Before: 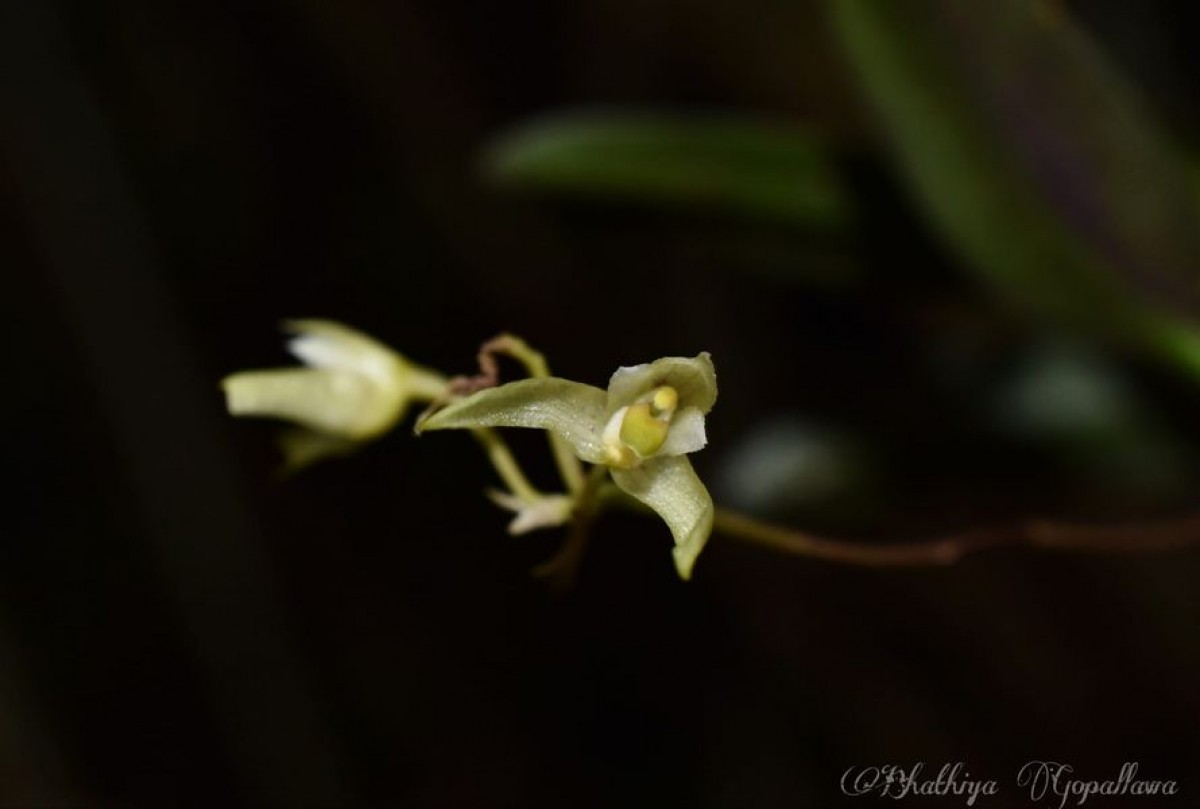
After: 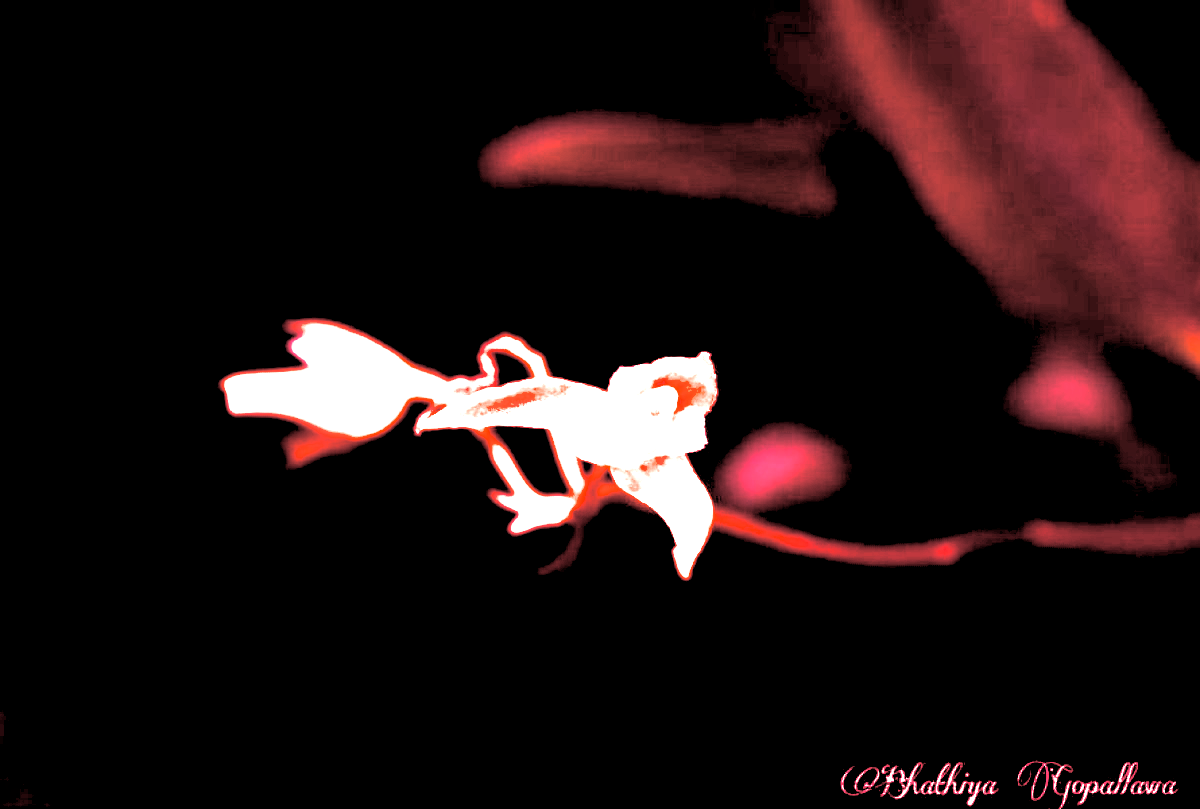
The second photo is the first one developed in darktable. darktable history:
rgb levels: levels [[0.034, 0.472, 0.904], [0, 0.5, 1], [0, 0.5, 1]]
white balance: red 4.26, blue 1.802
split-toning: highlights › hue 187.2°, highlights › saturation 0.83, balance -68.05, compress 56.43%
